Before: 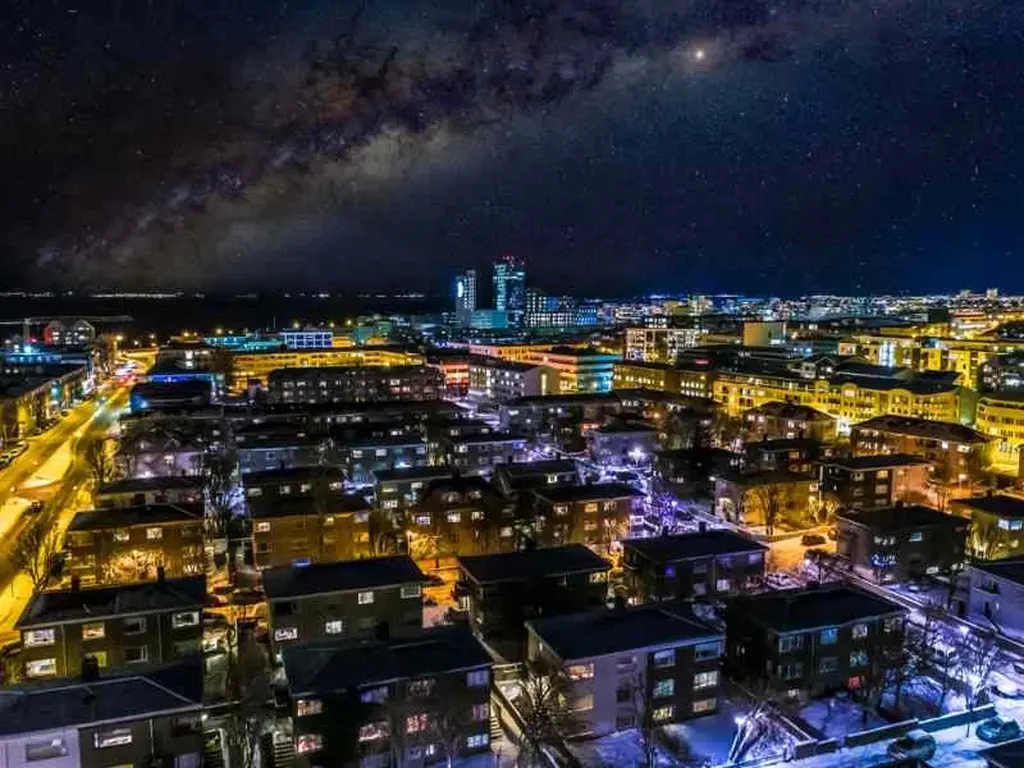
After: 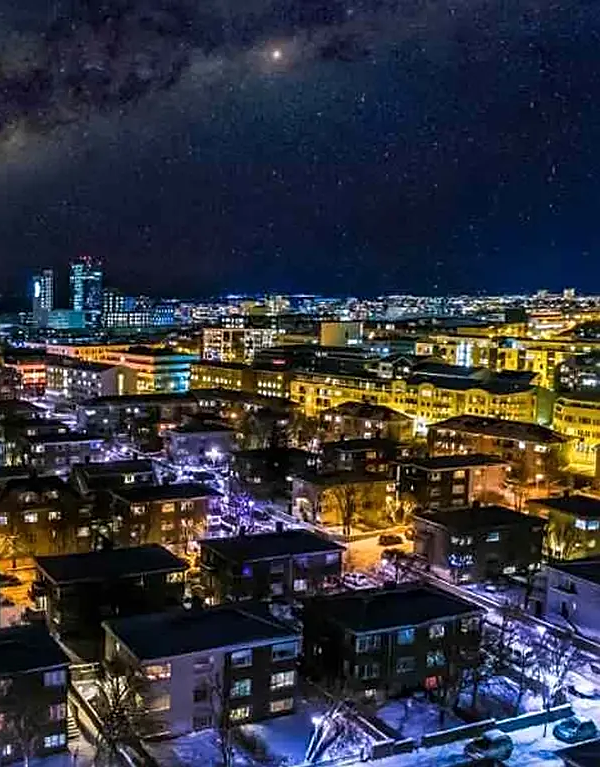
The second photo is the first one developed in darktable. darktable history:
crop: left 41.402%
sharpen: on, module defaults
